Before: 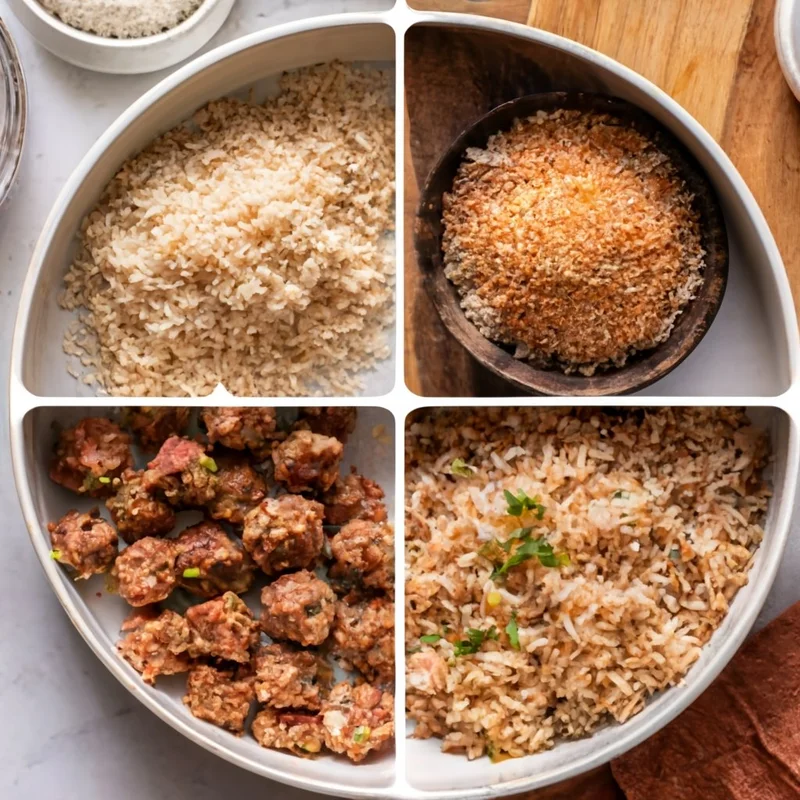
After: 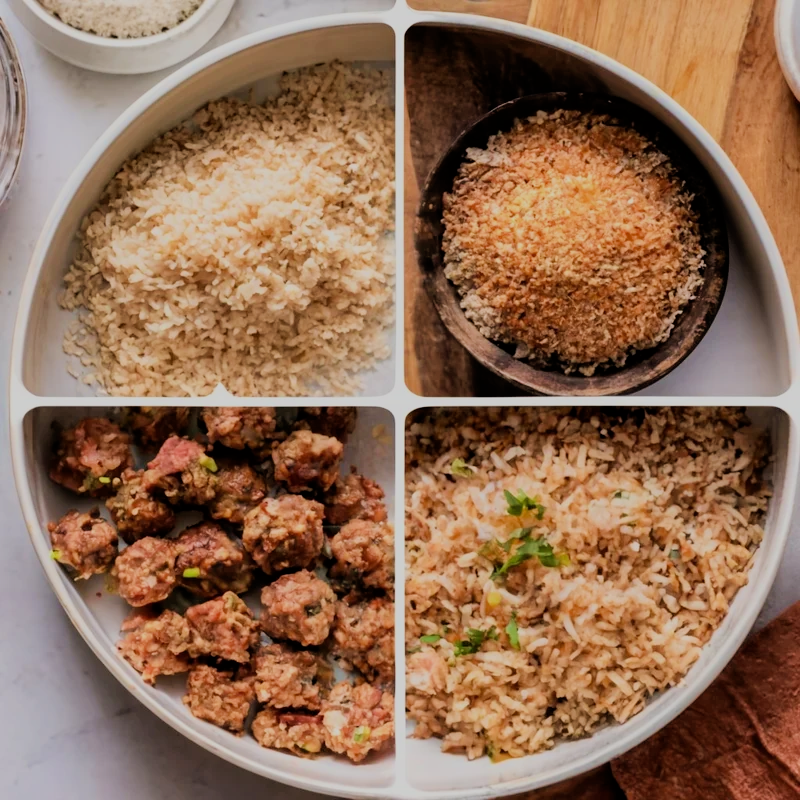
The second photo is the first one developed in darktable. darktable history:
velvia: on, module defaults
filmic rgb: black relative exposure -6.91 EV, white relative exposure 5.68 EV, hardness 2.86
exposure: compensate highlight preservation false
